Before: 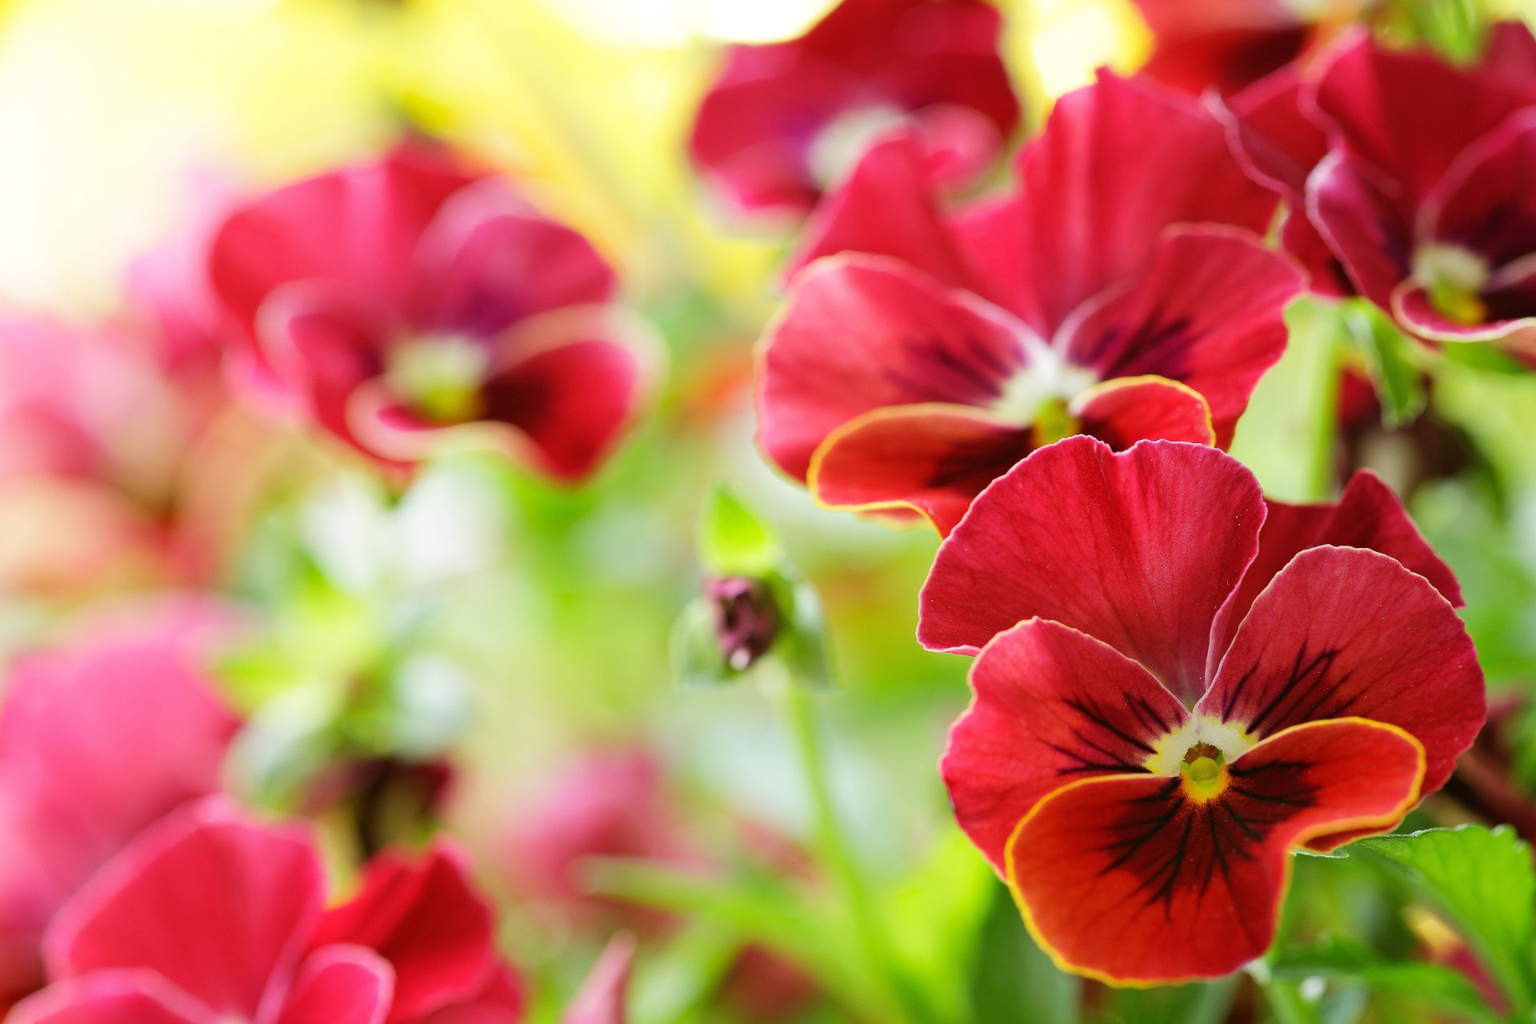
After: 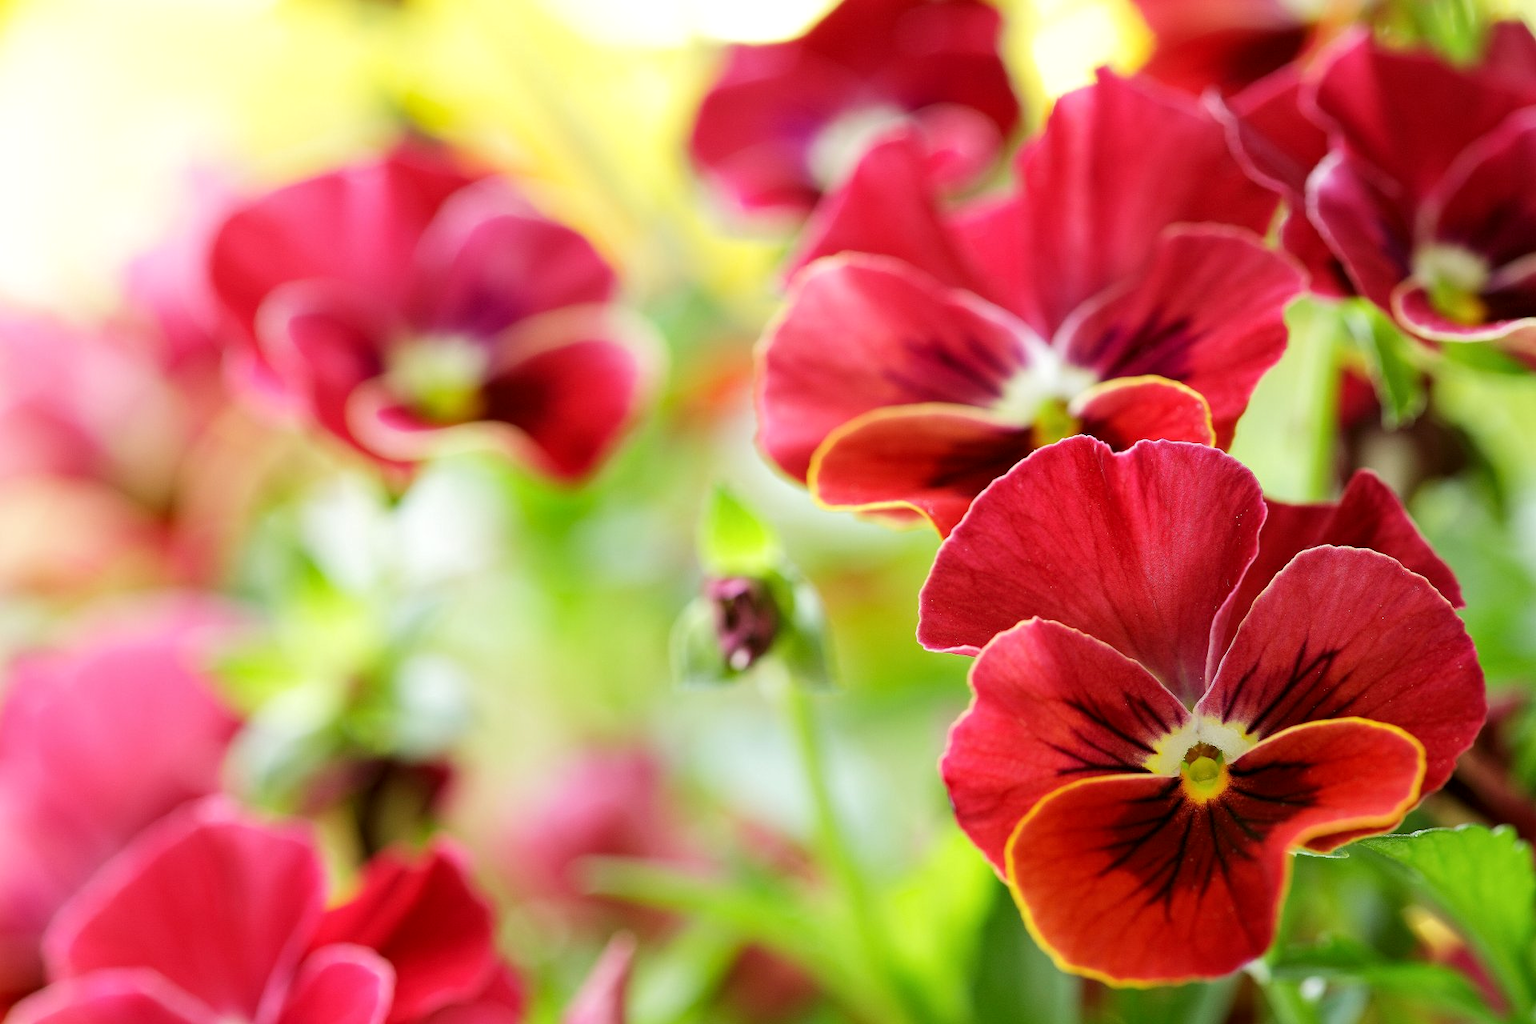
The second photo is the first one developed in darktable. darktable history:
local contrast: highlights 106%, shadows 101%, detail 119%, midtone range 0.2
exposure: black level correction 0.001, exposure 0.015 EV, compensate highlight preservation false
